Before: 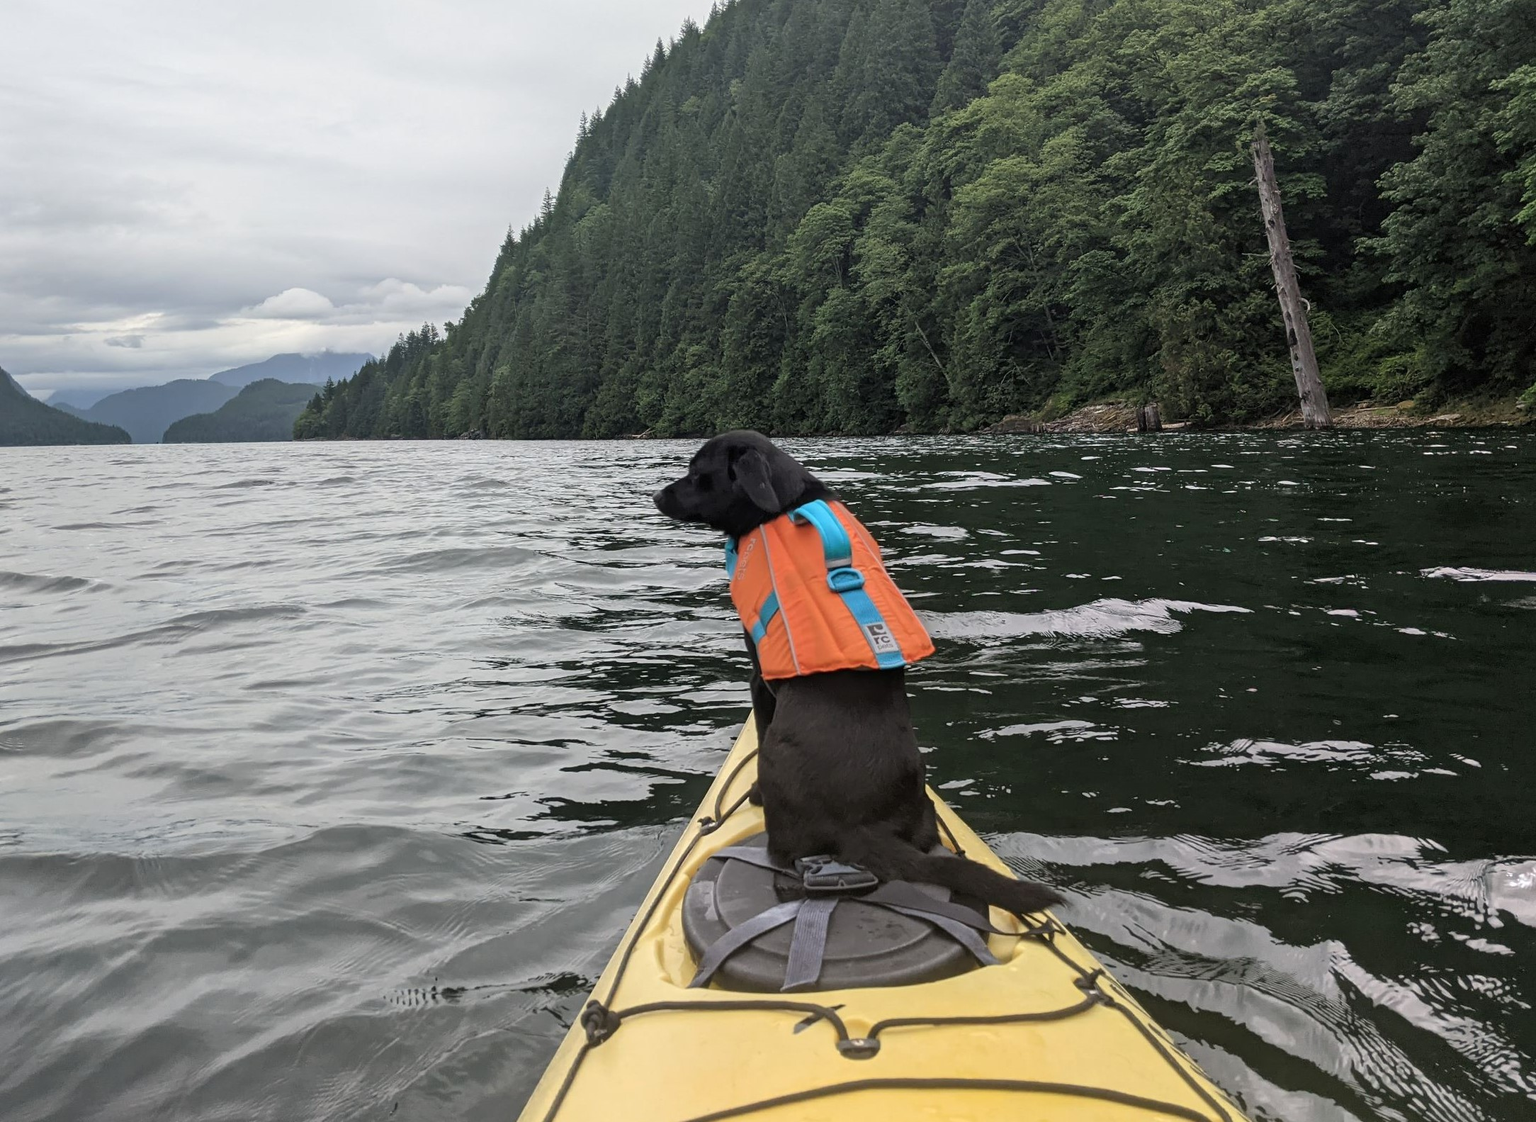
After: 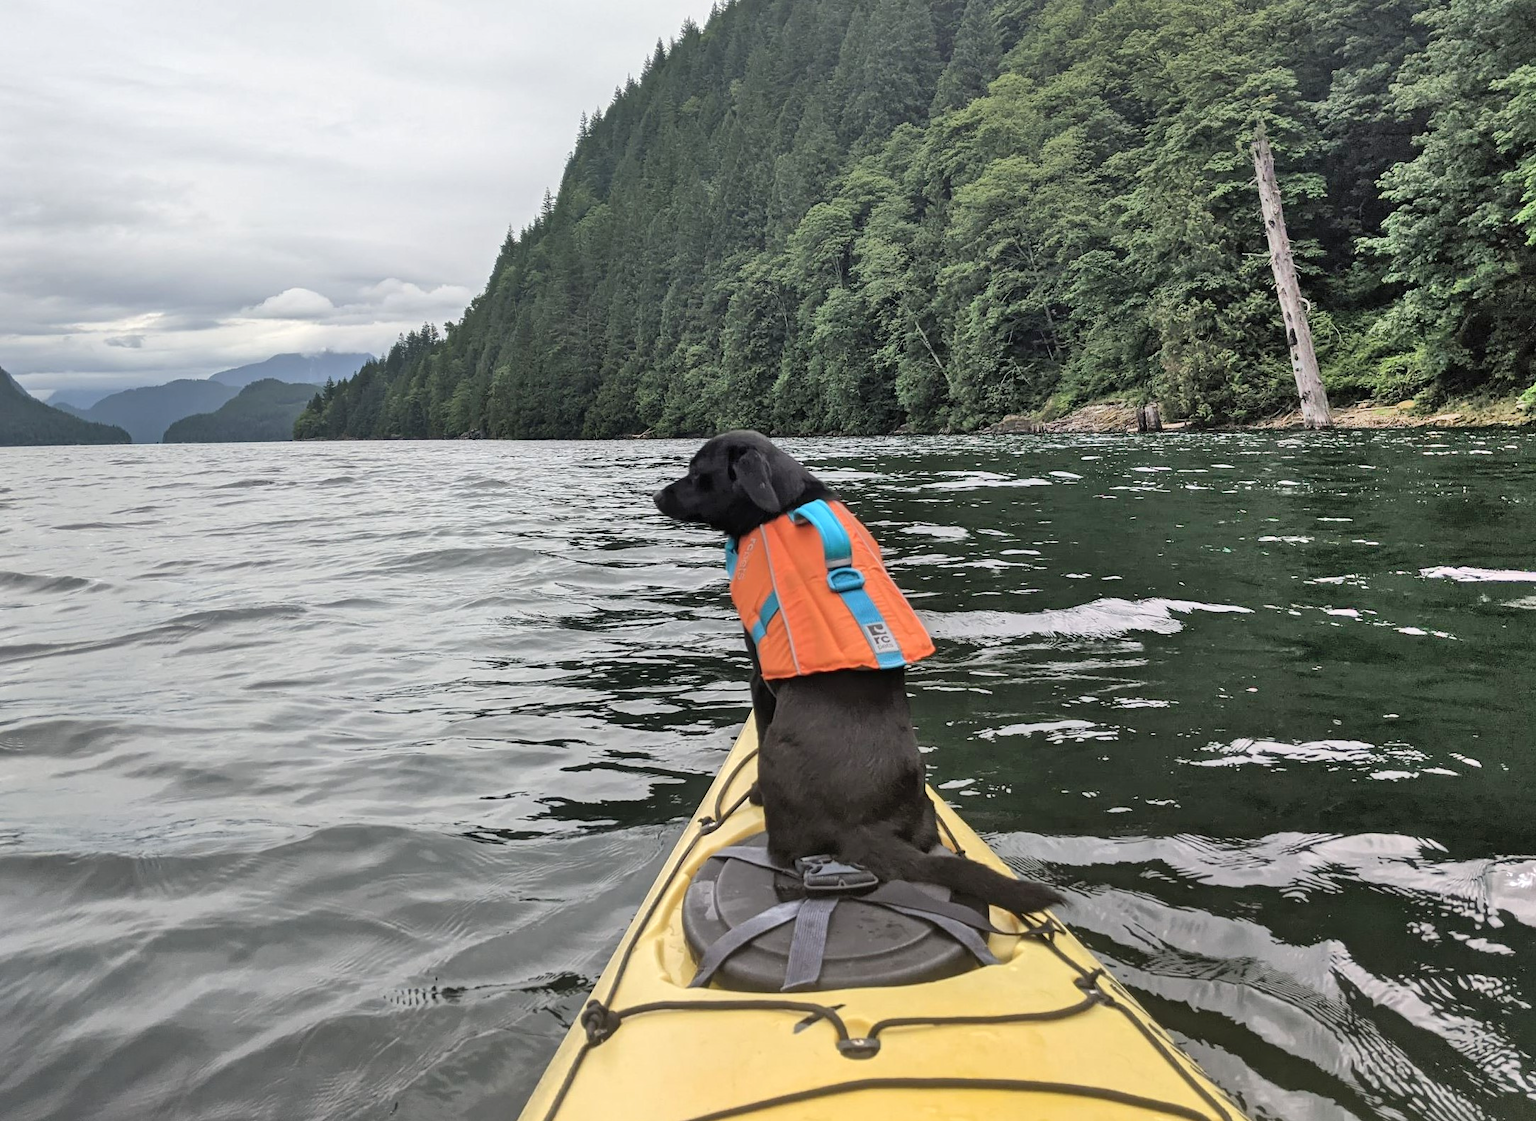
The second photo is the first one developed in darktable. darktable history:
exposure: exposure 0.129 EV, compensate highlight preservation false
shadows and highlights: shadows 73.17, highlights -24.94, soften with gaussian
